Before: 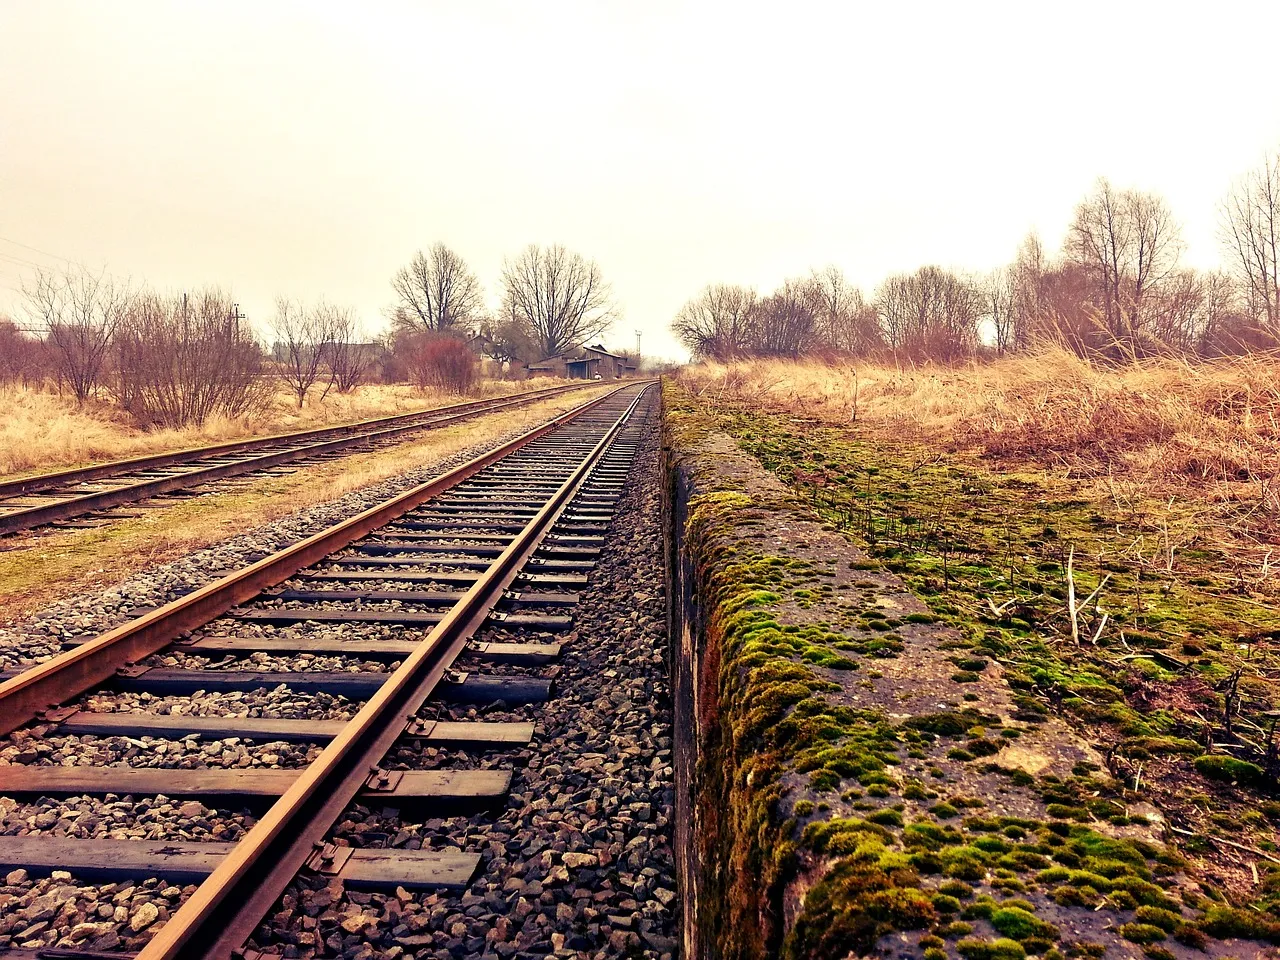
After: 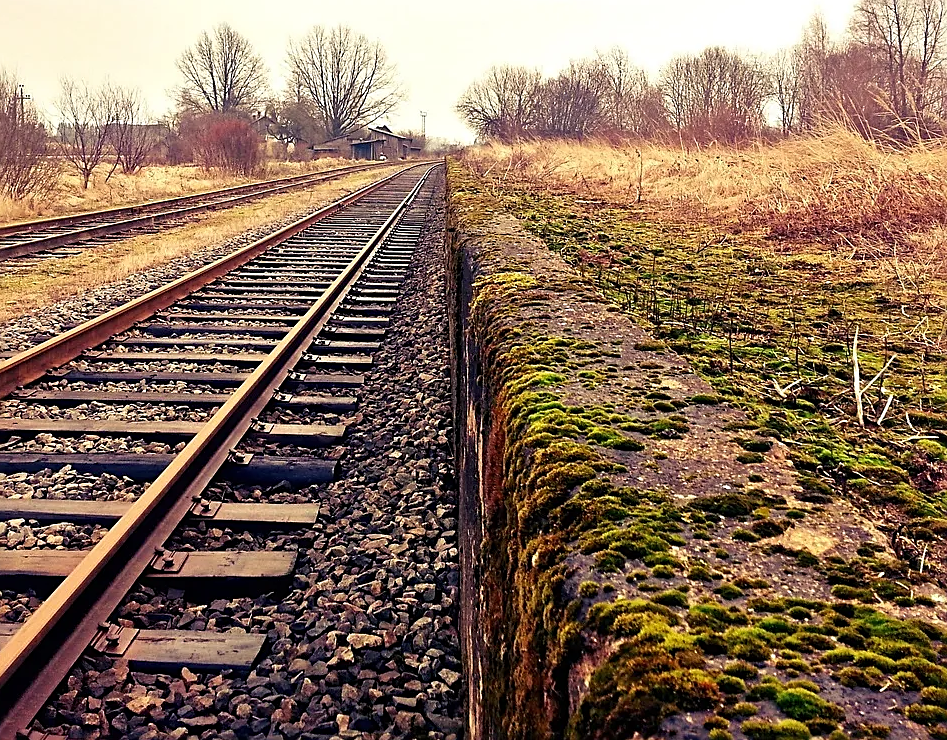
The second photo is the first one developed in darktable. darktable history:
sharpen: on, module defaults
crop: left 16.871%, top 22.857%, right 9.116%
